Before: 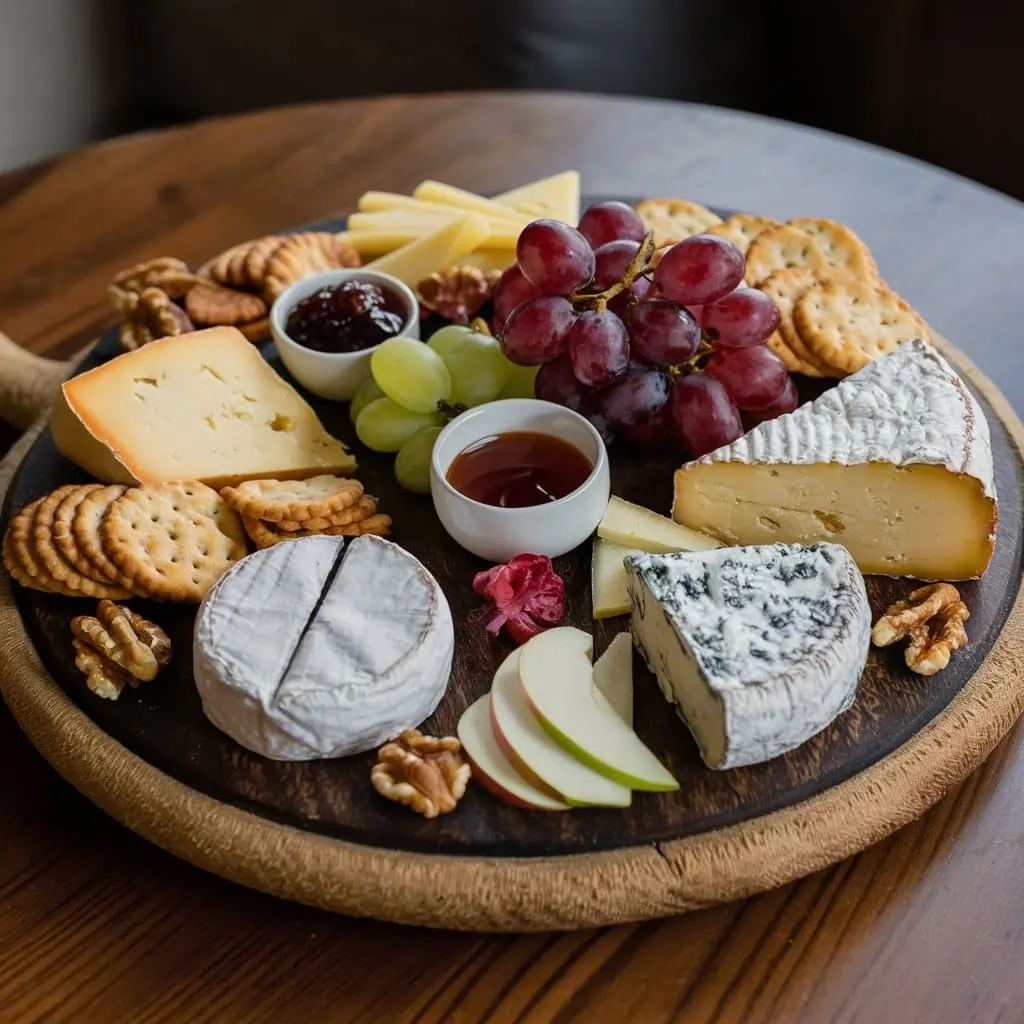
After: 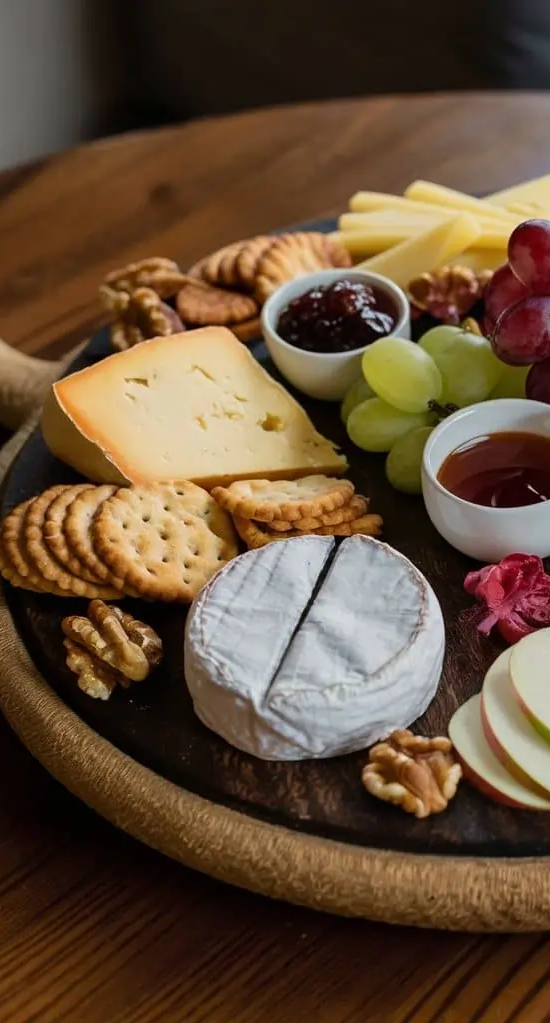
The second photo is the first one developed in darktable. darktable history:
velvia: strength 14.35%
crop: left 0.931%, right 45.316%, bottom 0.08%
